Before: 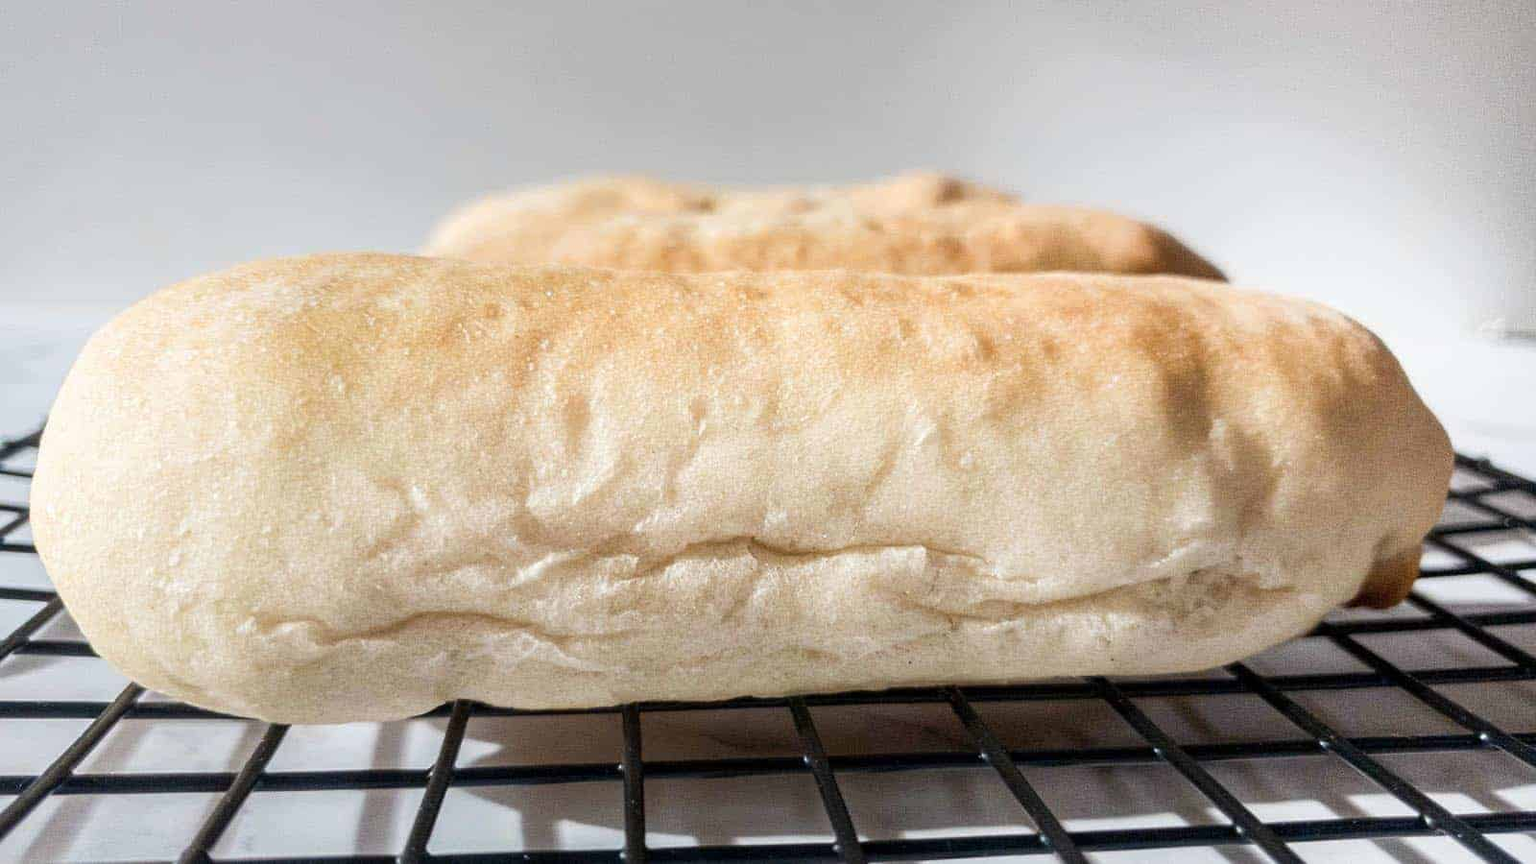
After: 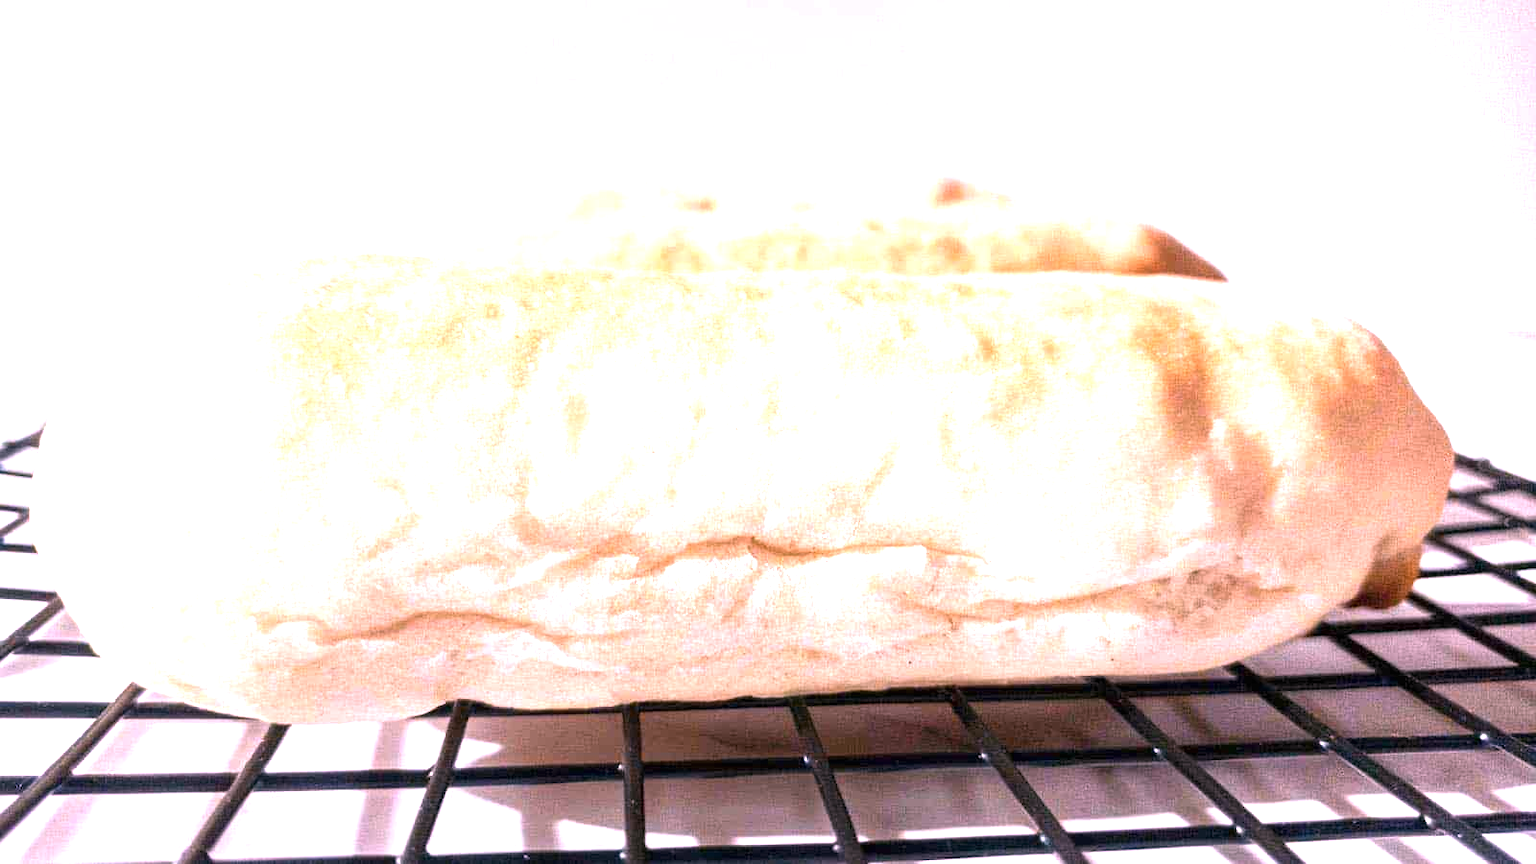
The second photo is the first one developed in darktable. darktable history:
white balance: red 1.188, blue 1.11
exposure: black level correction 0, exposure 1.1 EV, compensate exposure bias true, compensate highlight preservation false
